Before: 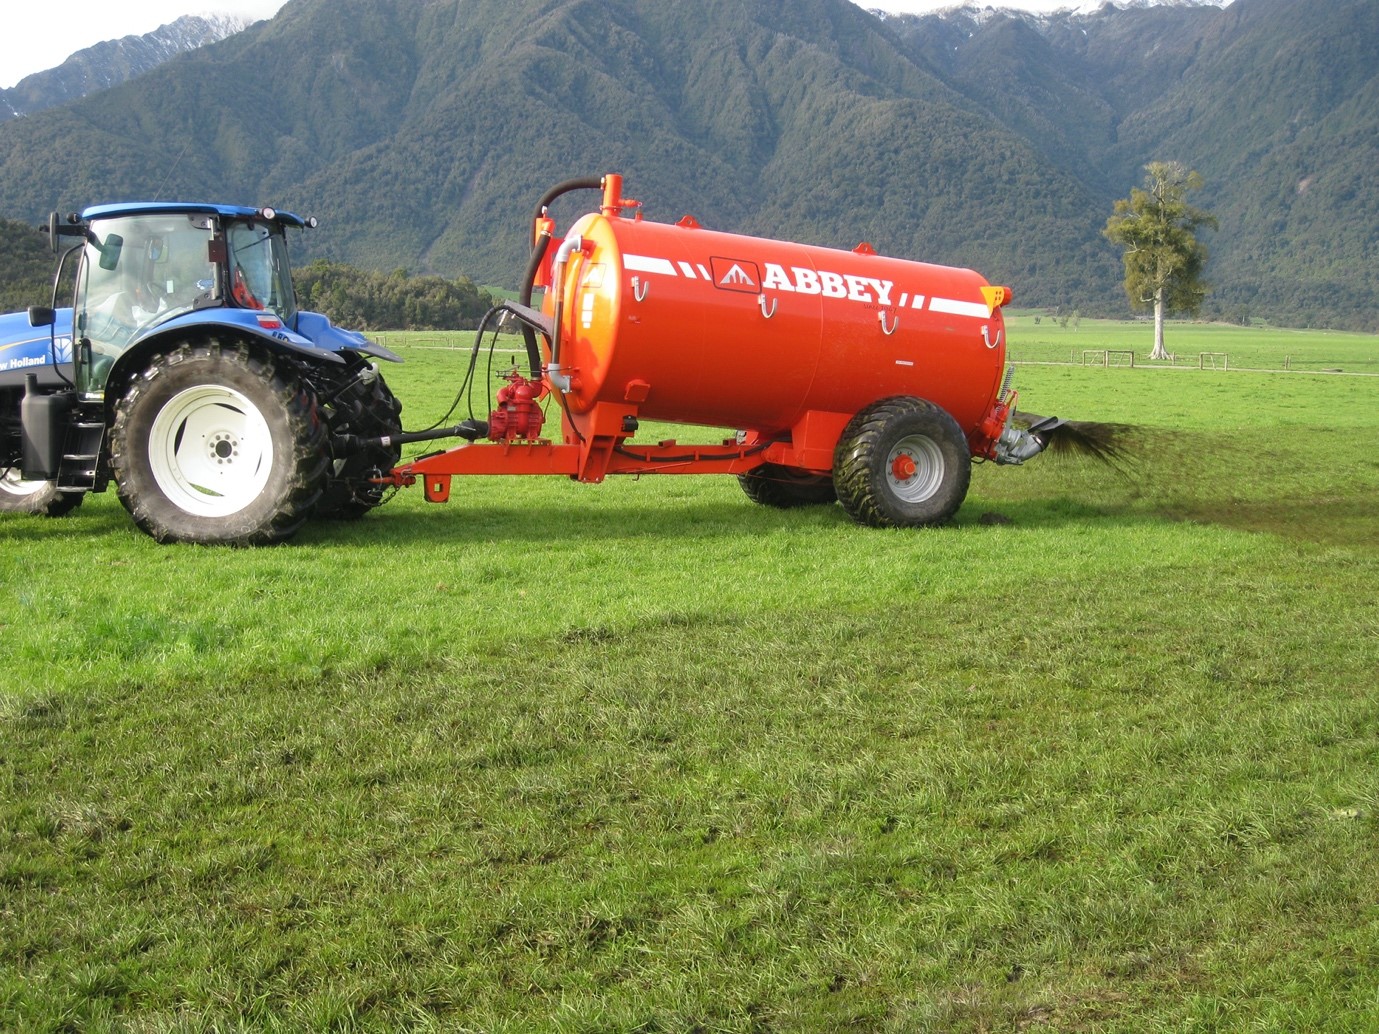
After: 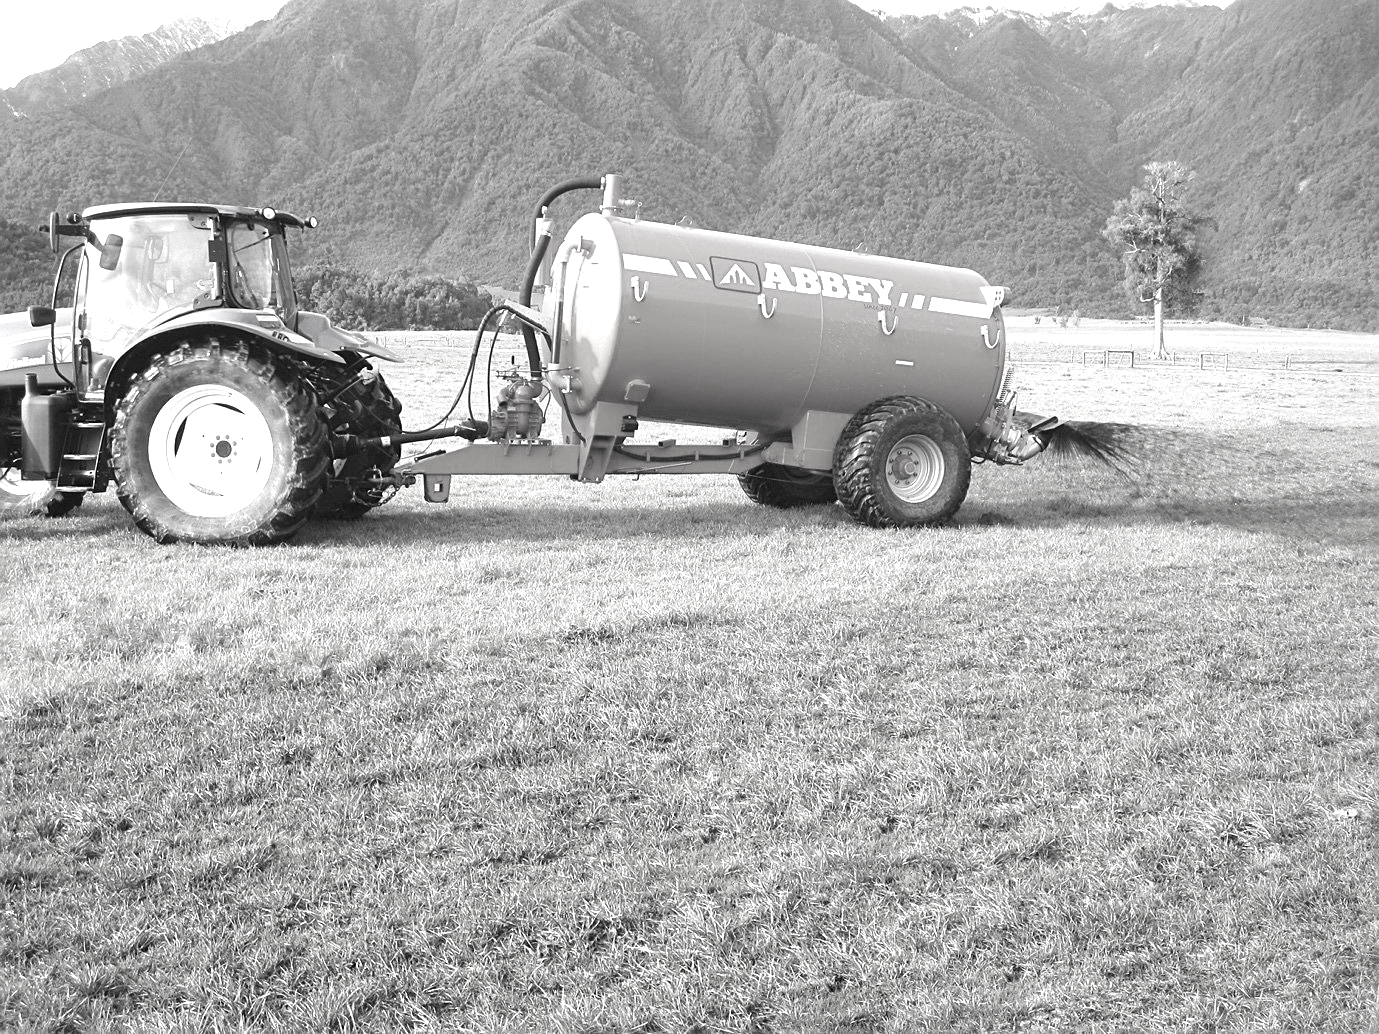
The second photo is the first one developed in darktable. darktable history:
base curve: preserve colors none
contrast brightness saturation: saturation -0.989
sharpen: on, module defaults
exposure: exposure 1 EV, compensate highlight preservation false
color calibration: illuminant custom, x 0.372, y 0.383, temperature 4281.04 K
